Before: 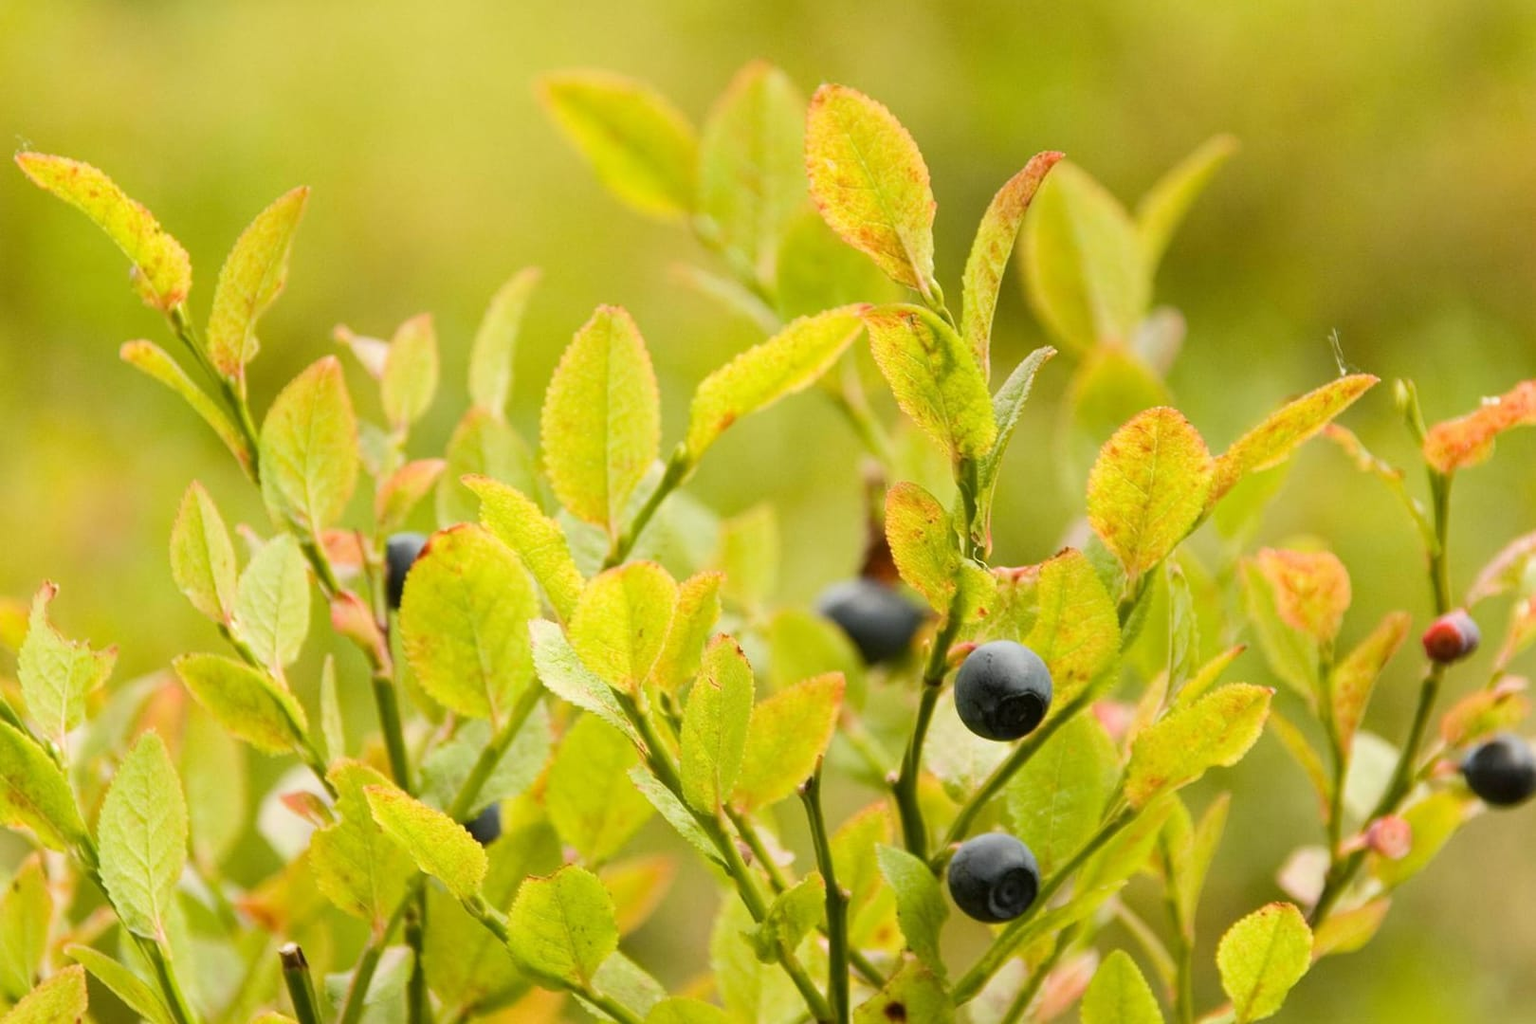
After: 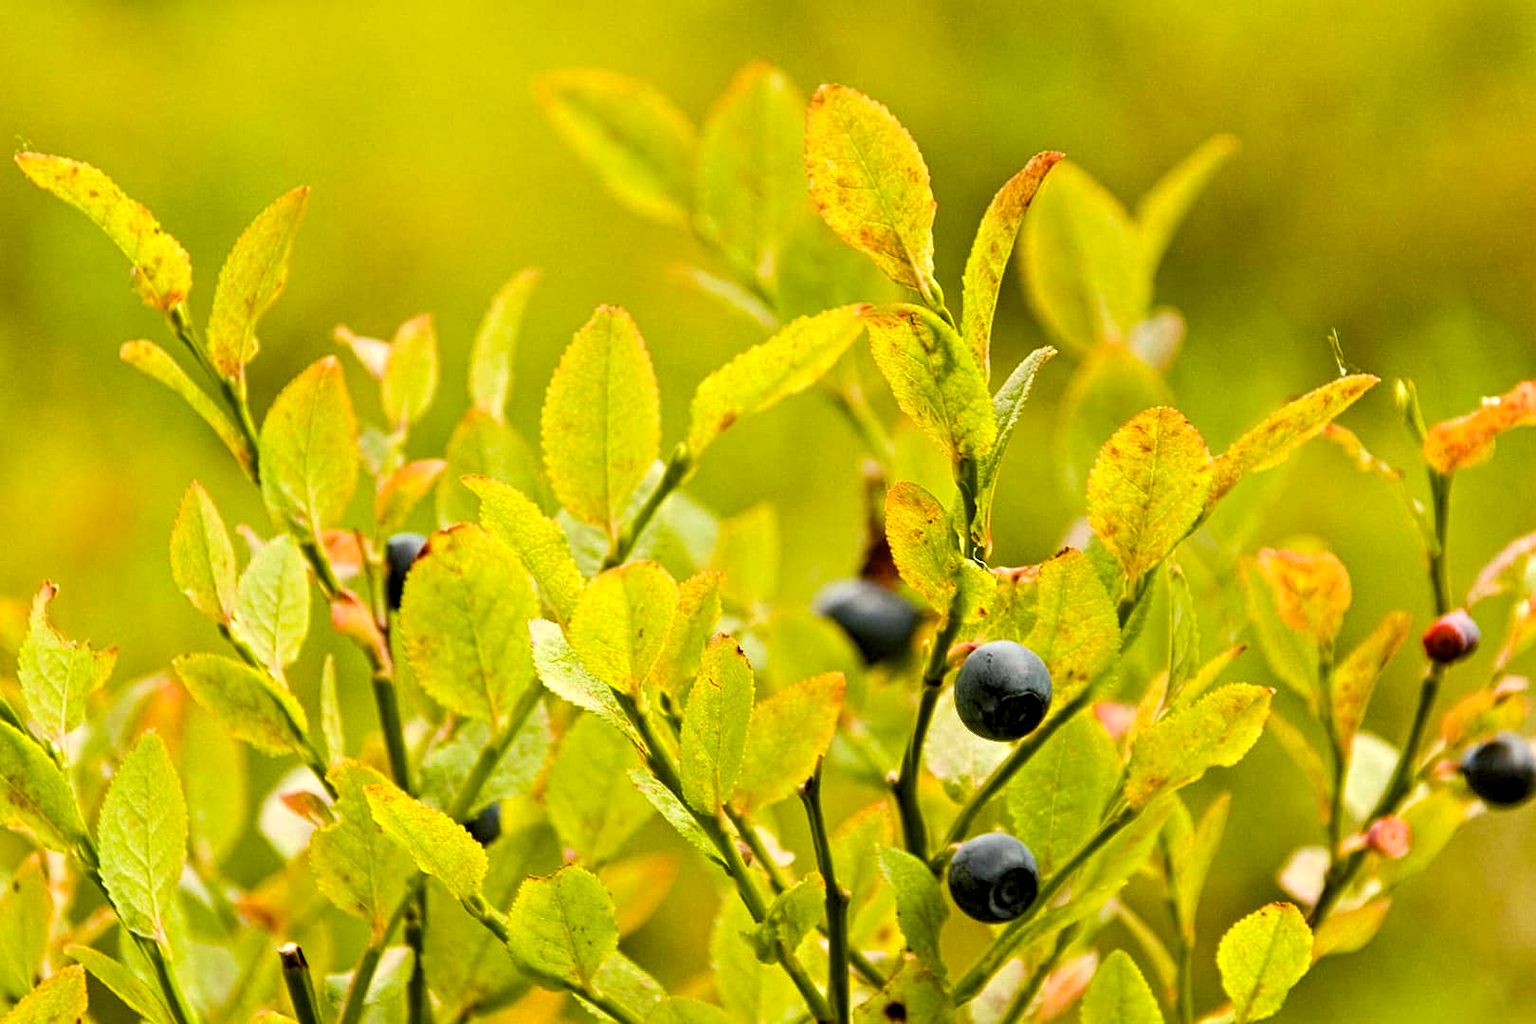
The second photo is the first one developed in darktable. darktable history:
contrast equalizer: octaves 7, y [[0.5, 0.542, 0.583, 0.625, 0.667, 0.708], [0.5 ×6], [0.5 ×6], [0 ×6], [0 ×6]]
color balance rgb: perceptual saturation grading › global saturation 20%, perceptual saturation grading › highlights -25%, perceptual saturation grading › shadows 25%, global vibrance 50%
